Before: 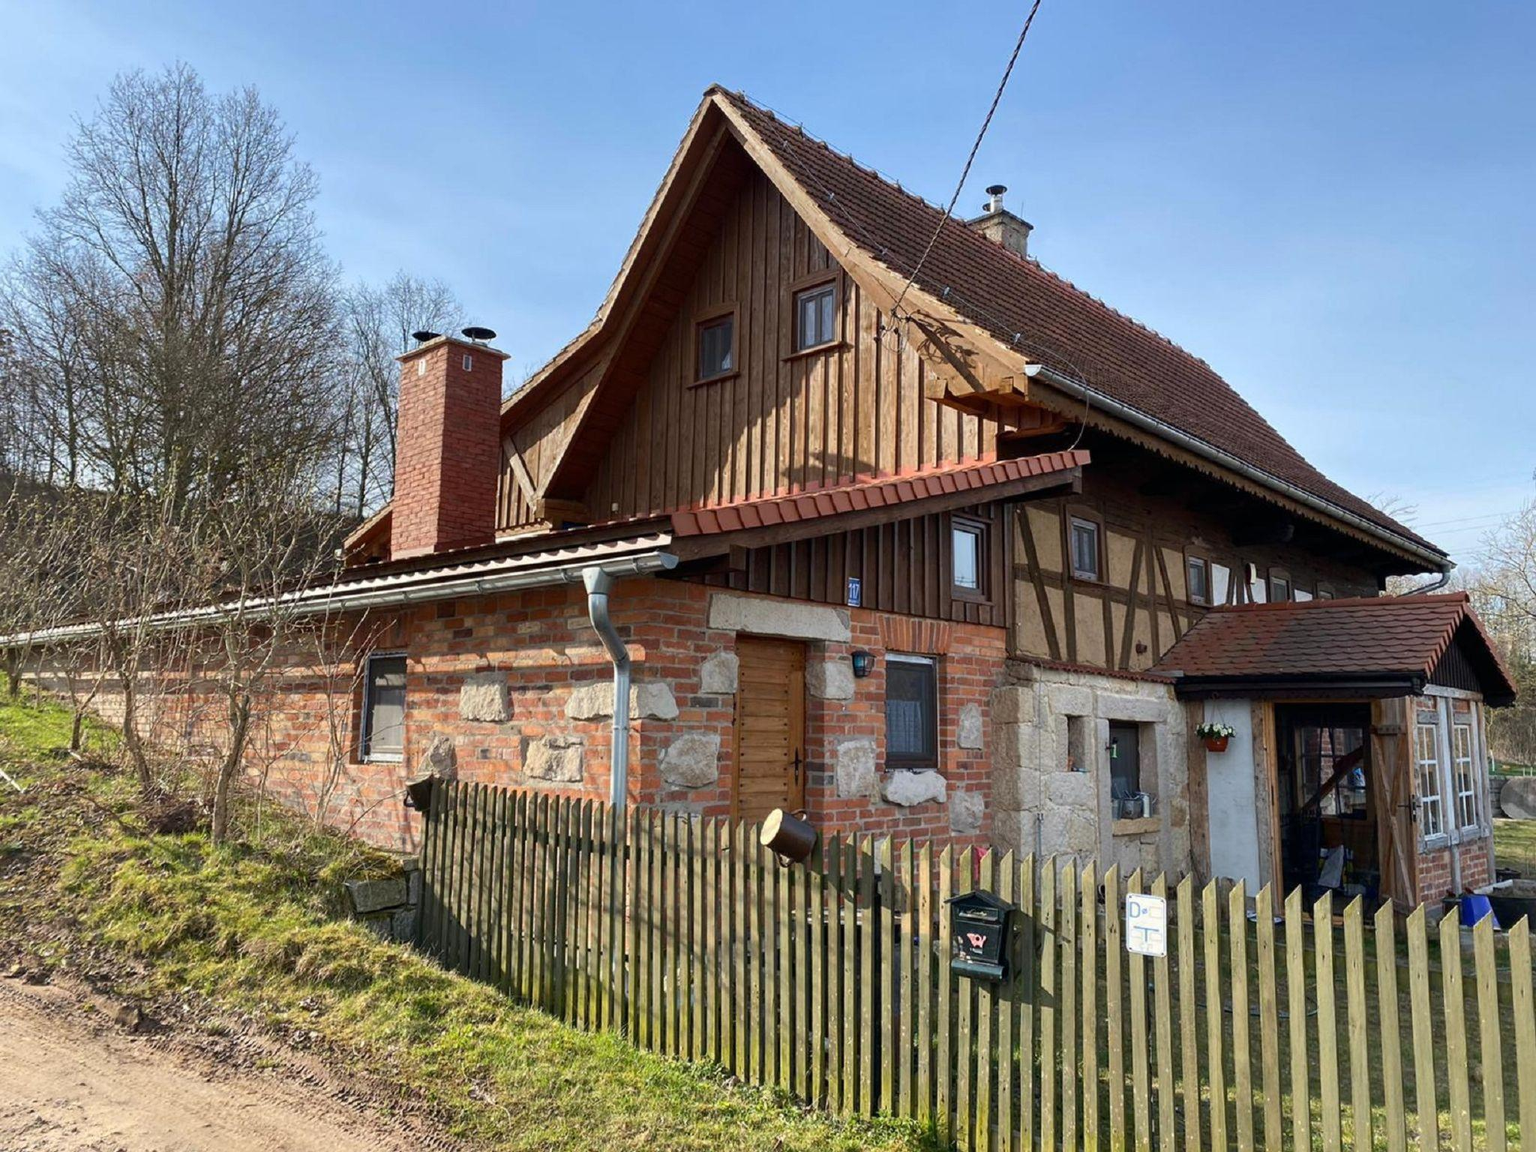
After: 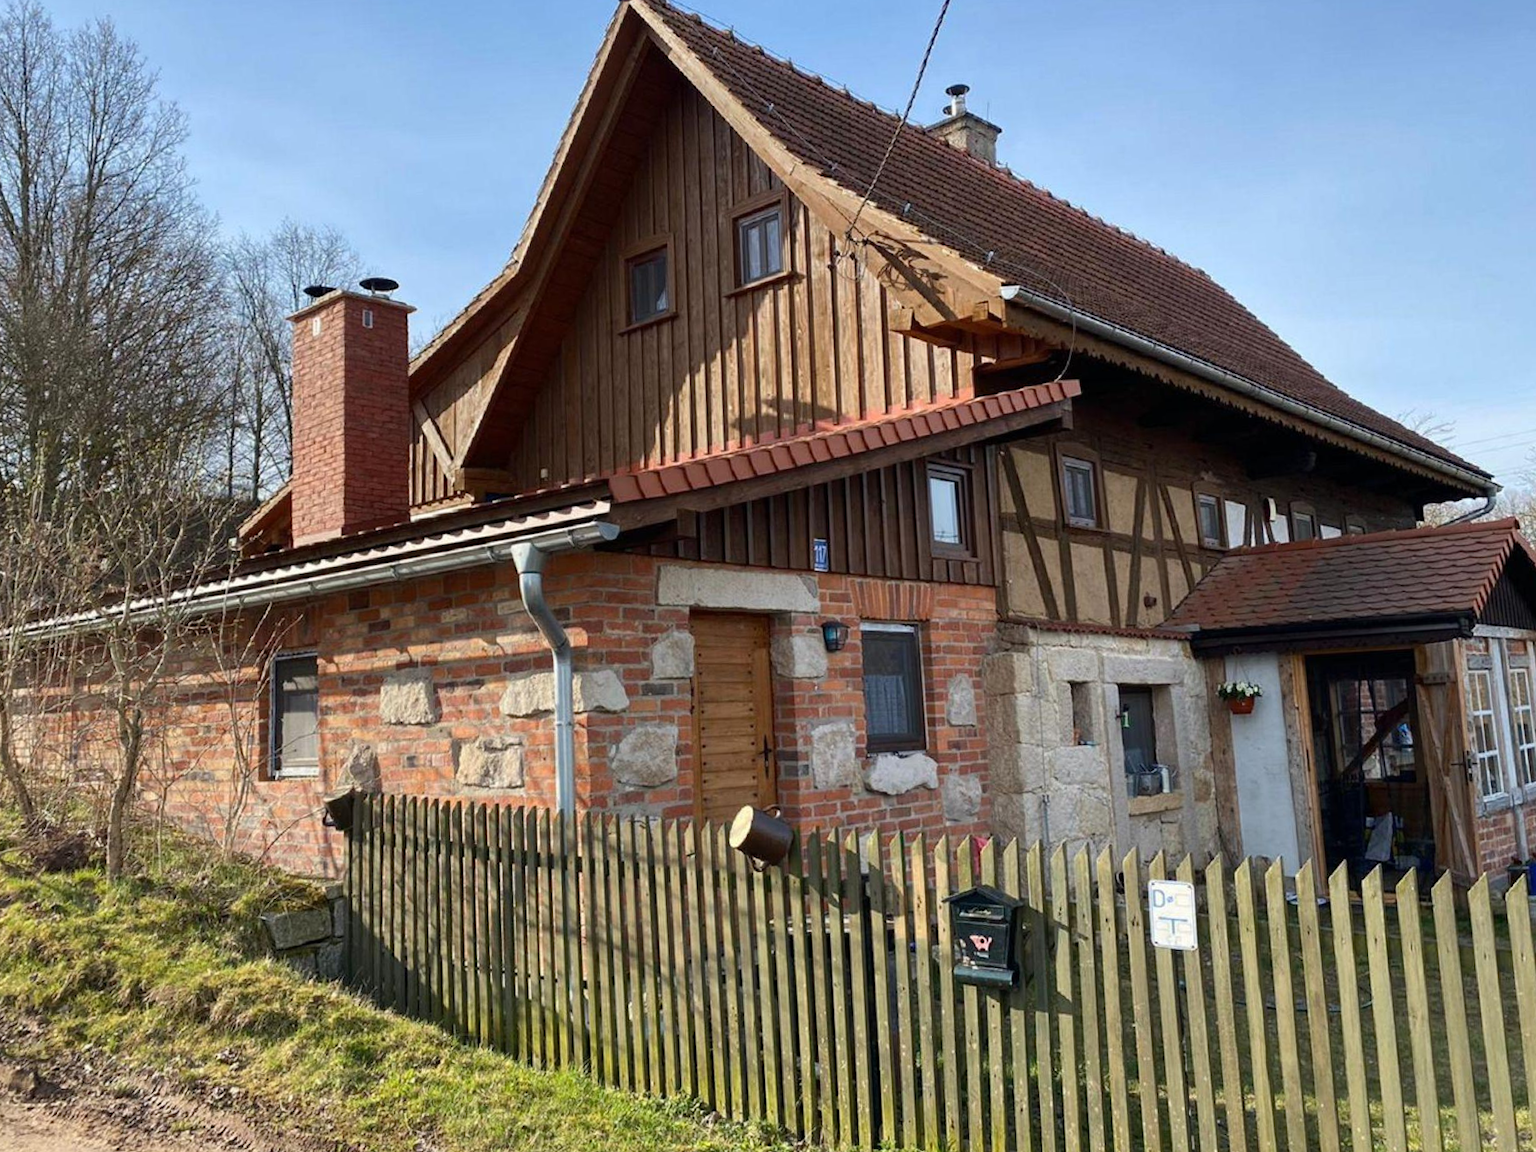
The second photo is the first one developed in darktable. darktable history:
crop and rotate: angle 3.1°, left 5.768%, top 5.721%
